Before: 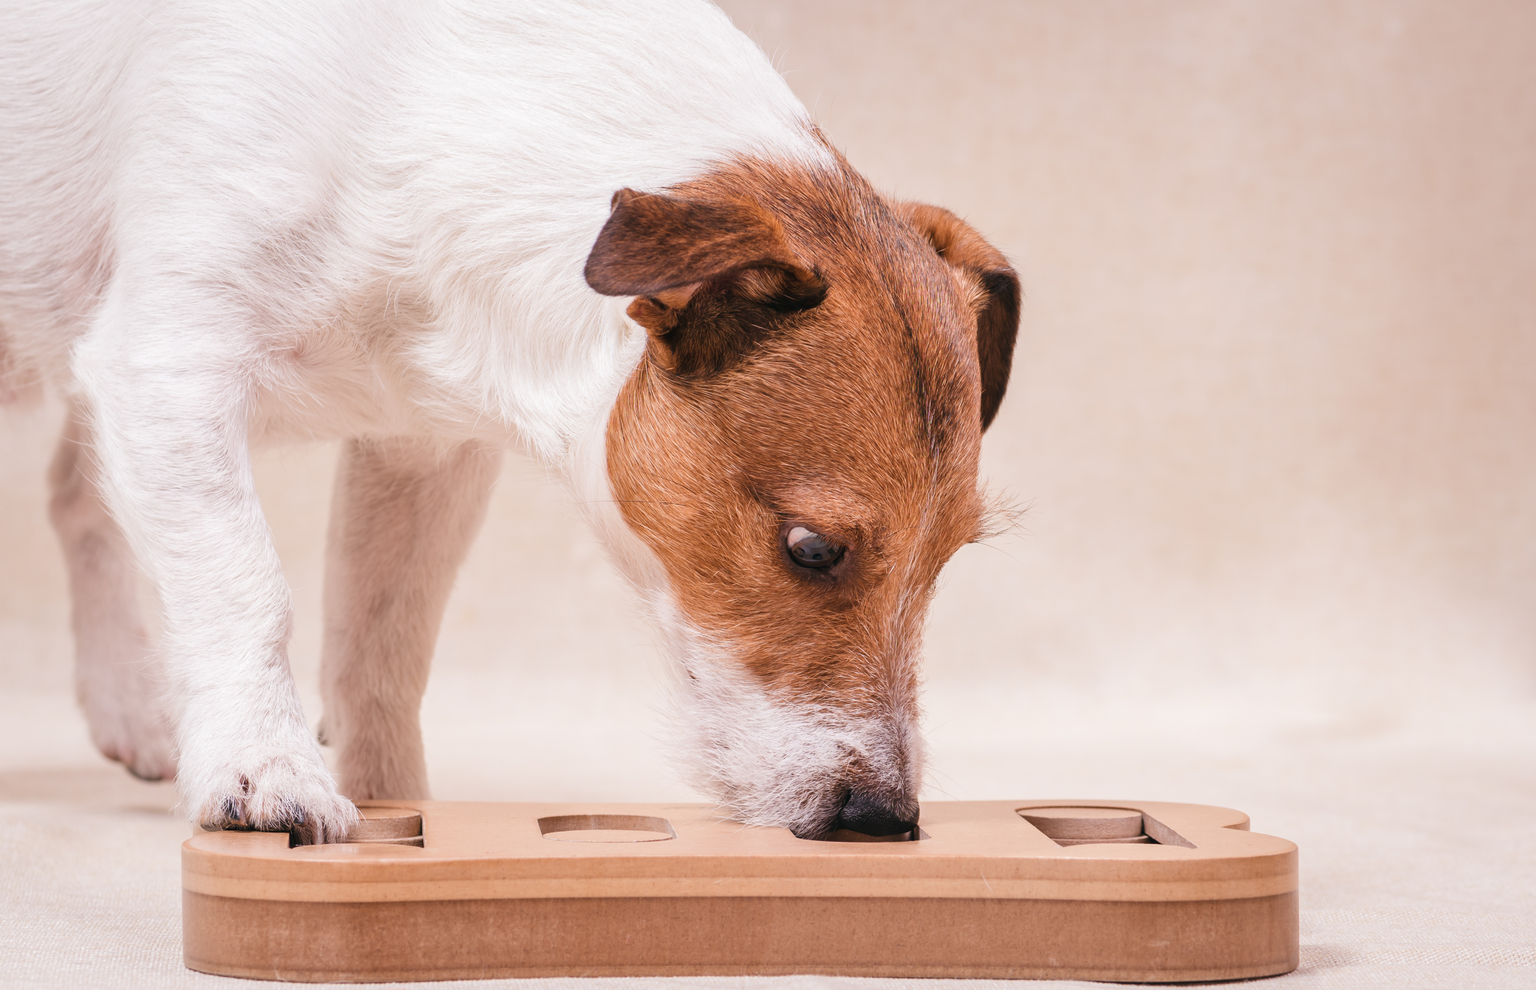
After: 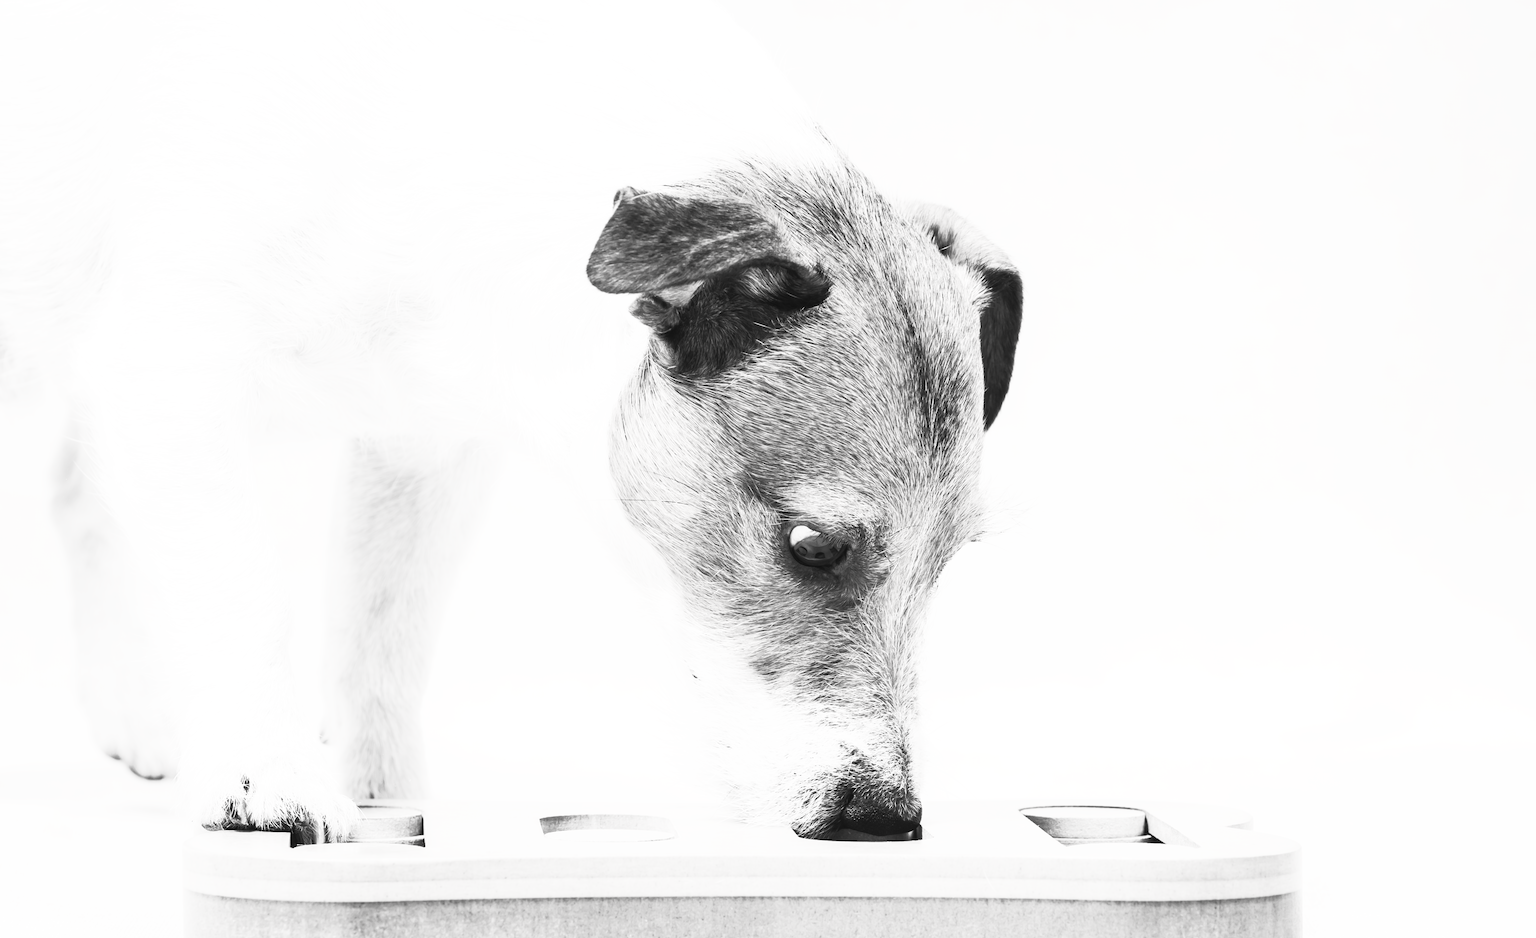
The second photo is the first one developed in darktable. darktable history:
crop: top 0.327%, right 0.254%, bottom 5.061%
shadows and highlights: shadows 1.73, highlights 41.35
exposure: black level correction 0.001, exposure 0.14 EV, compensate exposure bias true, compensate highlight preservation false
contrast brightness saturation: contrast 0.535, brightness 0.466, saturation -0.99
